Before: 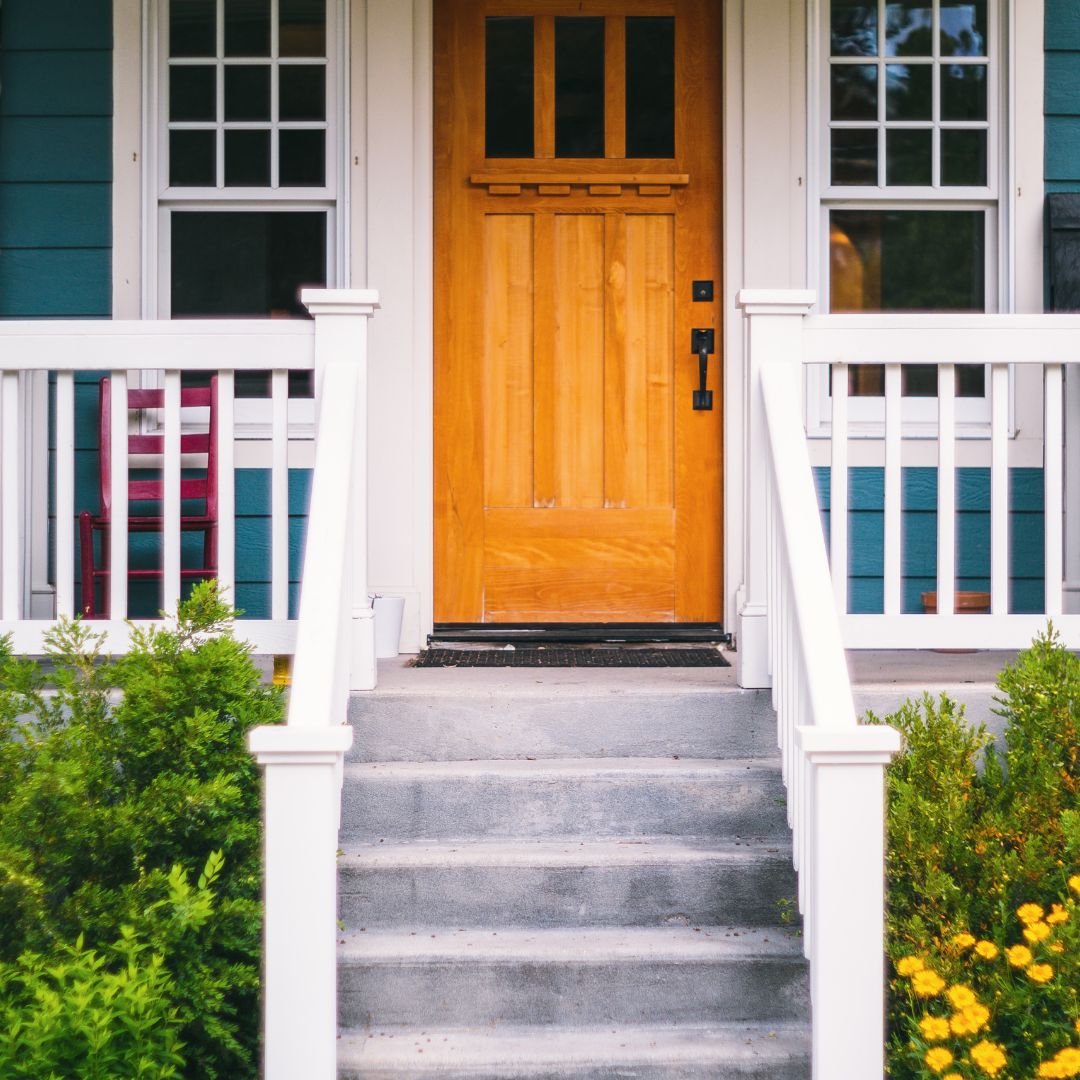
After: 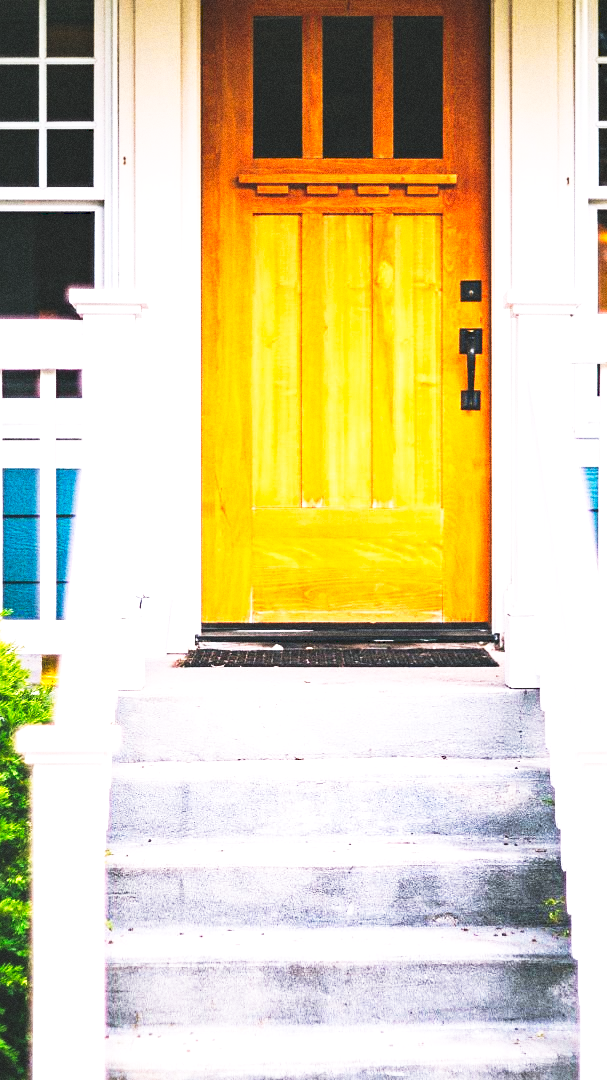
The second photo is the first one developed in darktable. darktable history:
crop: left 21.496%, right 22.254%
exposure: black level correction 0, exposure 0.9 EV, compensate highlight preservation false
grain: coarseness 0.09 ISO, strength 40%
tone curve: curves: ch0 [(0, 0) (0.003, 0.142) (0.011, 0.142) (0.025, 0.147) (0.044, 0.147) (0.069, 0.152) (0.1, 0.16) (0.136, 0.172) (0.177, 0.193) (0.224, 0.221) (0.277, 0.264) (0.335, 0.322) (0.399, 0.399) (0.468, 0.49) (0.543, 0.593) (0.623, 0.723) (0.709, 0.841) (0.801, 0.925) (0.898, 0.976) (1, 1)], preserve colors none
sharpen: amount 0.2
haze removal: compatibility mode true, adaptive false
